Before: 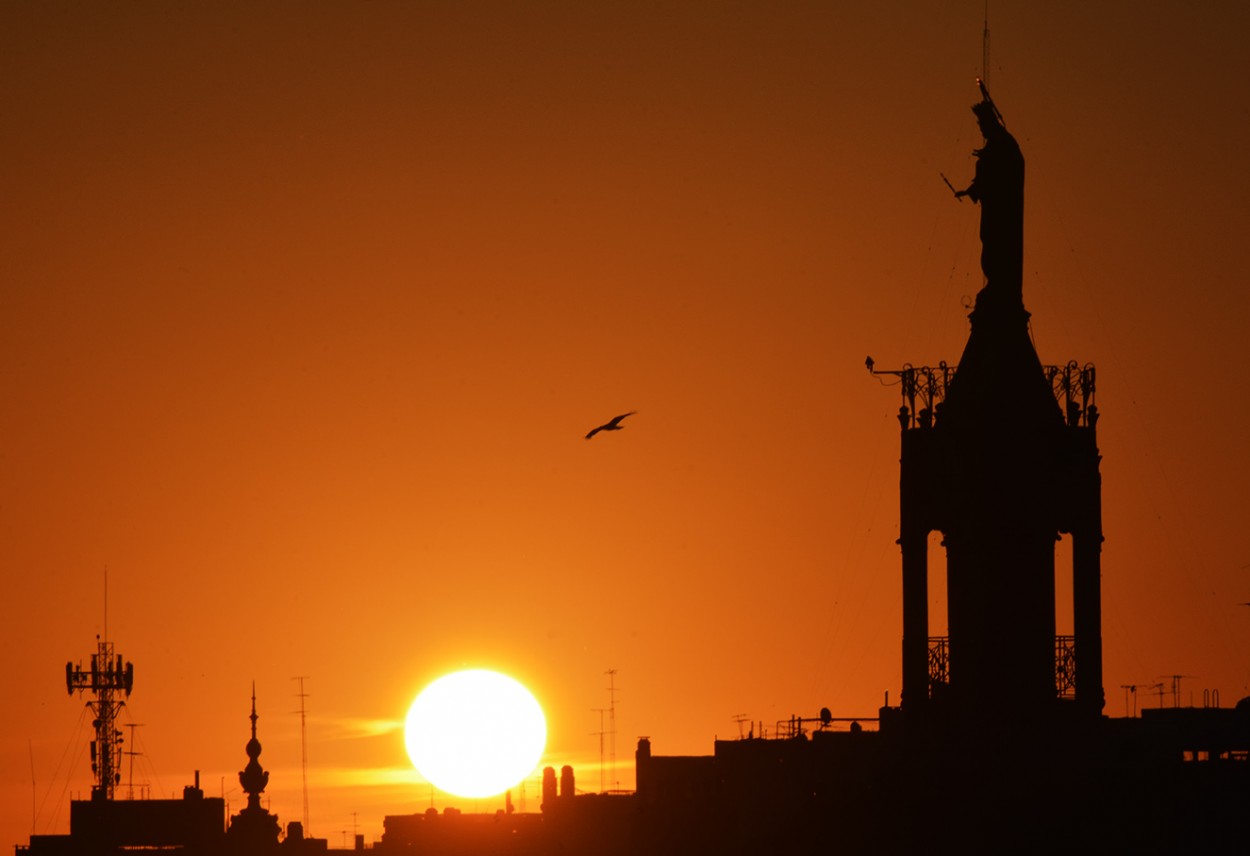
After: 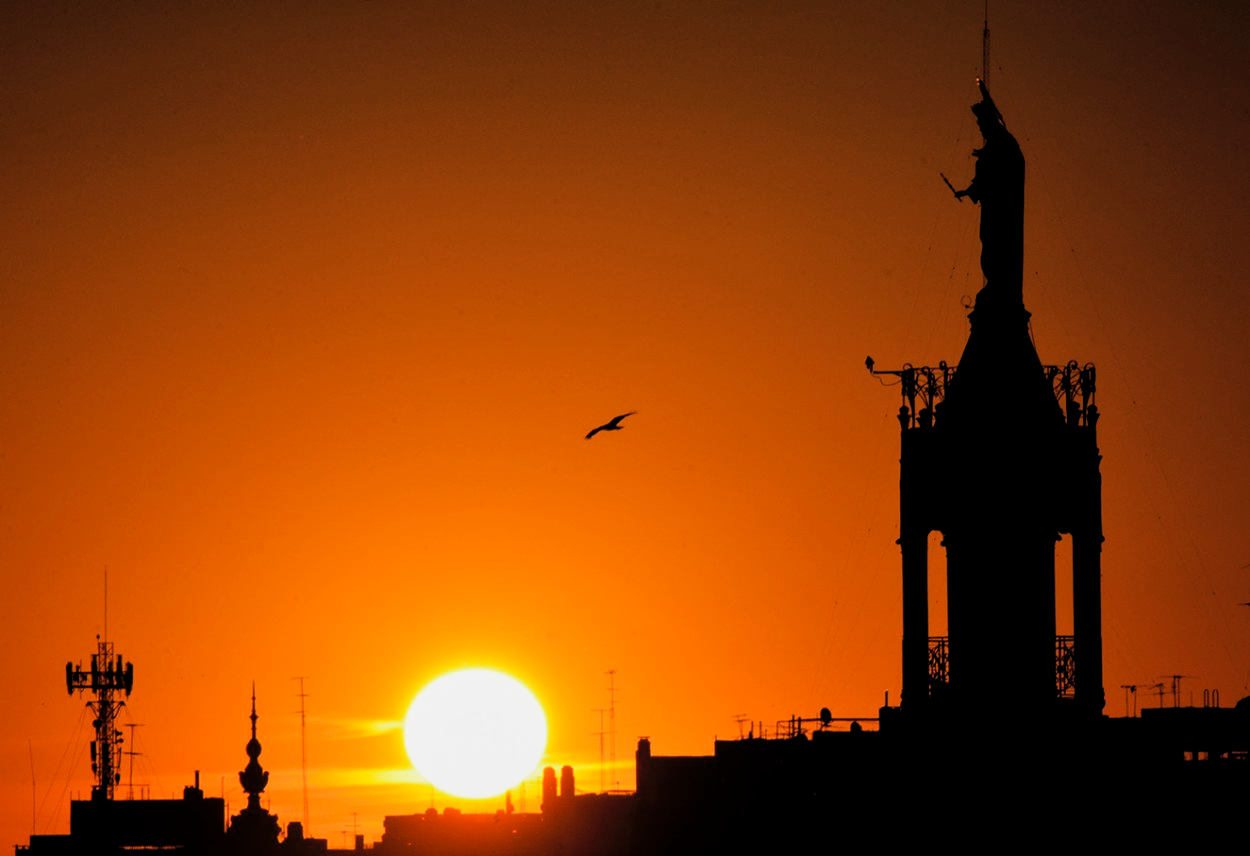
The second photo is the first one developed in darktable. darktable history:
contrast brightness saturation: brightness 0.094, saturation 0.194
local contrast: highlights 101%, shadows 99%, detail 119%, midtone range 0.2
filmic rgb: black relative exposure -5.07 EV, white relative exposure 3.55 EV, hardness 3.18, contrast 1.297, highlights saturation mix -48.78%
